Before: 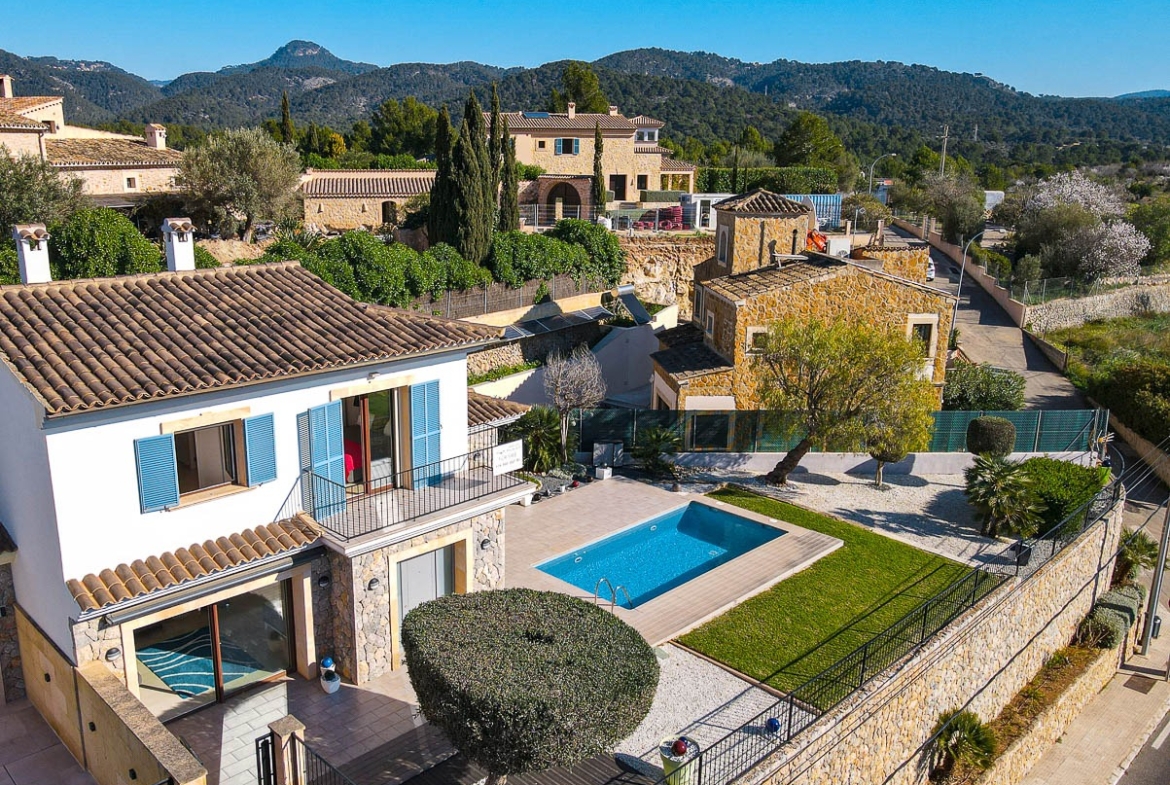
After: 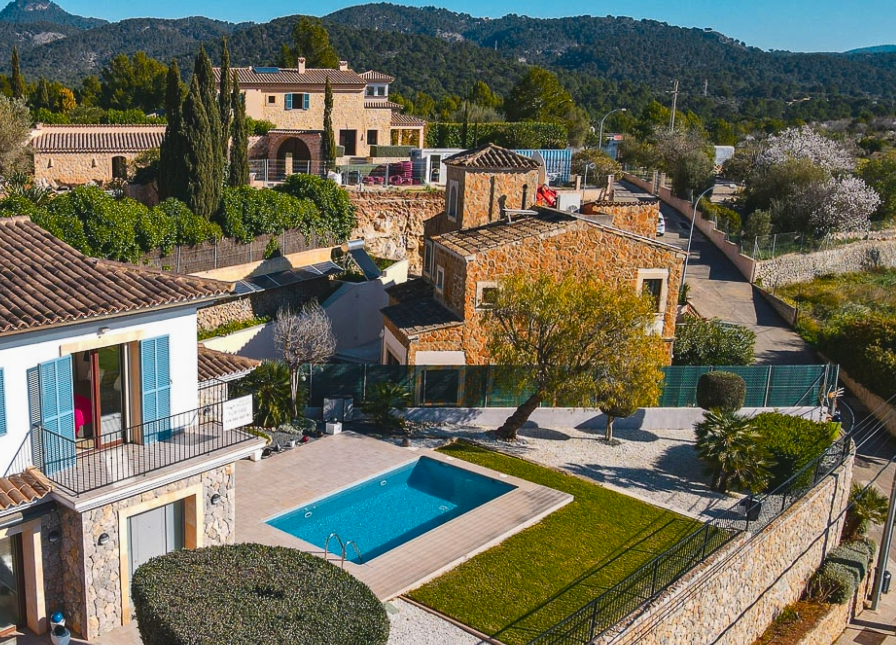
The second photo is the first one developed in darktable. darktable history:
color zones: curves: ch1 [(0.239, 0.552) (0.75, 0.5)]; ch2 [(0.25, 0.462) (0.749, 0.457)], mix 25.94%
contrast brightness saturation: contrast 0.07, brightness -0.13, saturation 0.06
local contrast: highlights 68%, shadows 68%, detail 82%, midtone range 0.325
shadows and highlights: shadows 60, soften with gaussian
crop: left 23.095%, top 5.827%, bottom 11.854%
exposure: exposure 0.197 EV, compensate highlight preservation false
color correction: saturation 0.85
